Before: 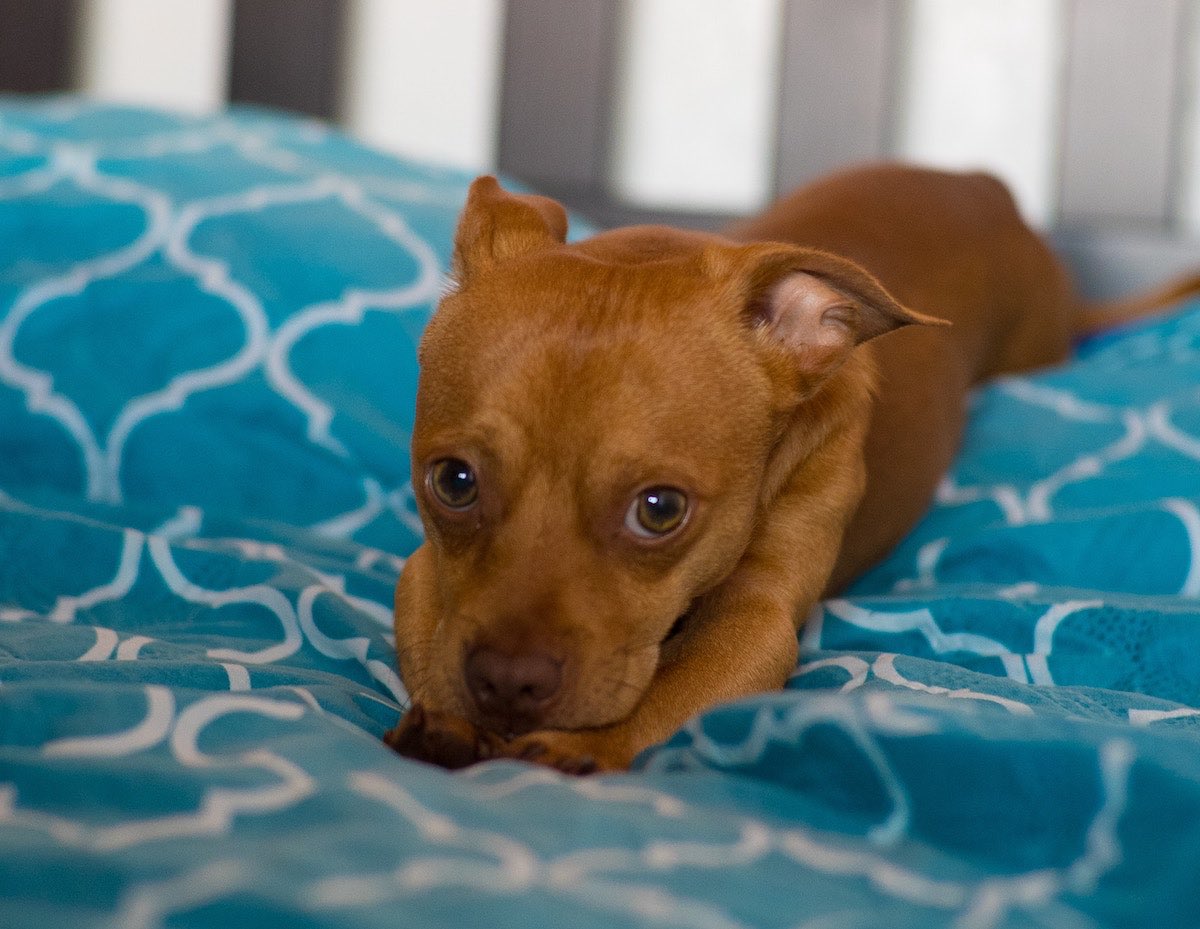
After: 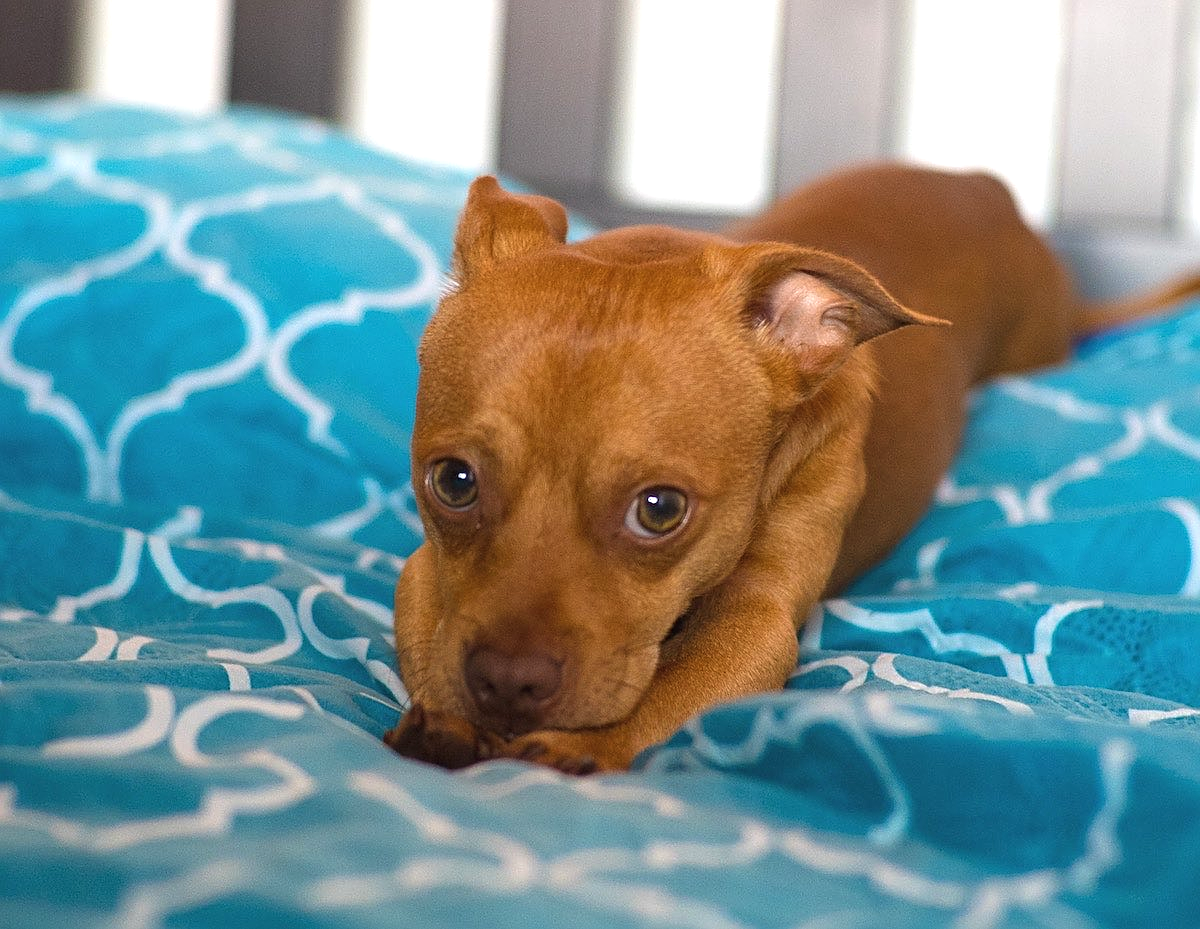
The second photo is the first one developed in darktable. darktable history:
sharpen: on, module defaults
exposure: black level correction -0.002, exposure 0.712 EV, compensate highlight preservation false
